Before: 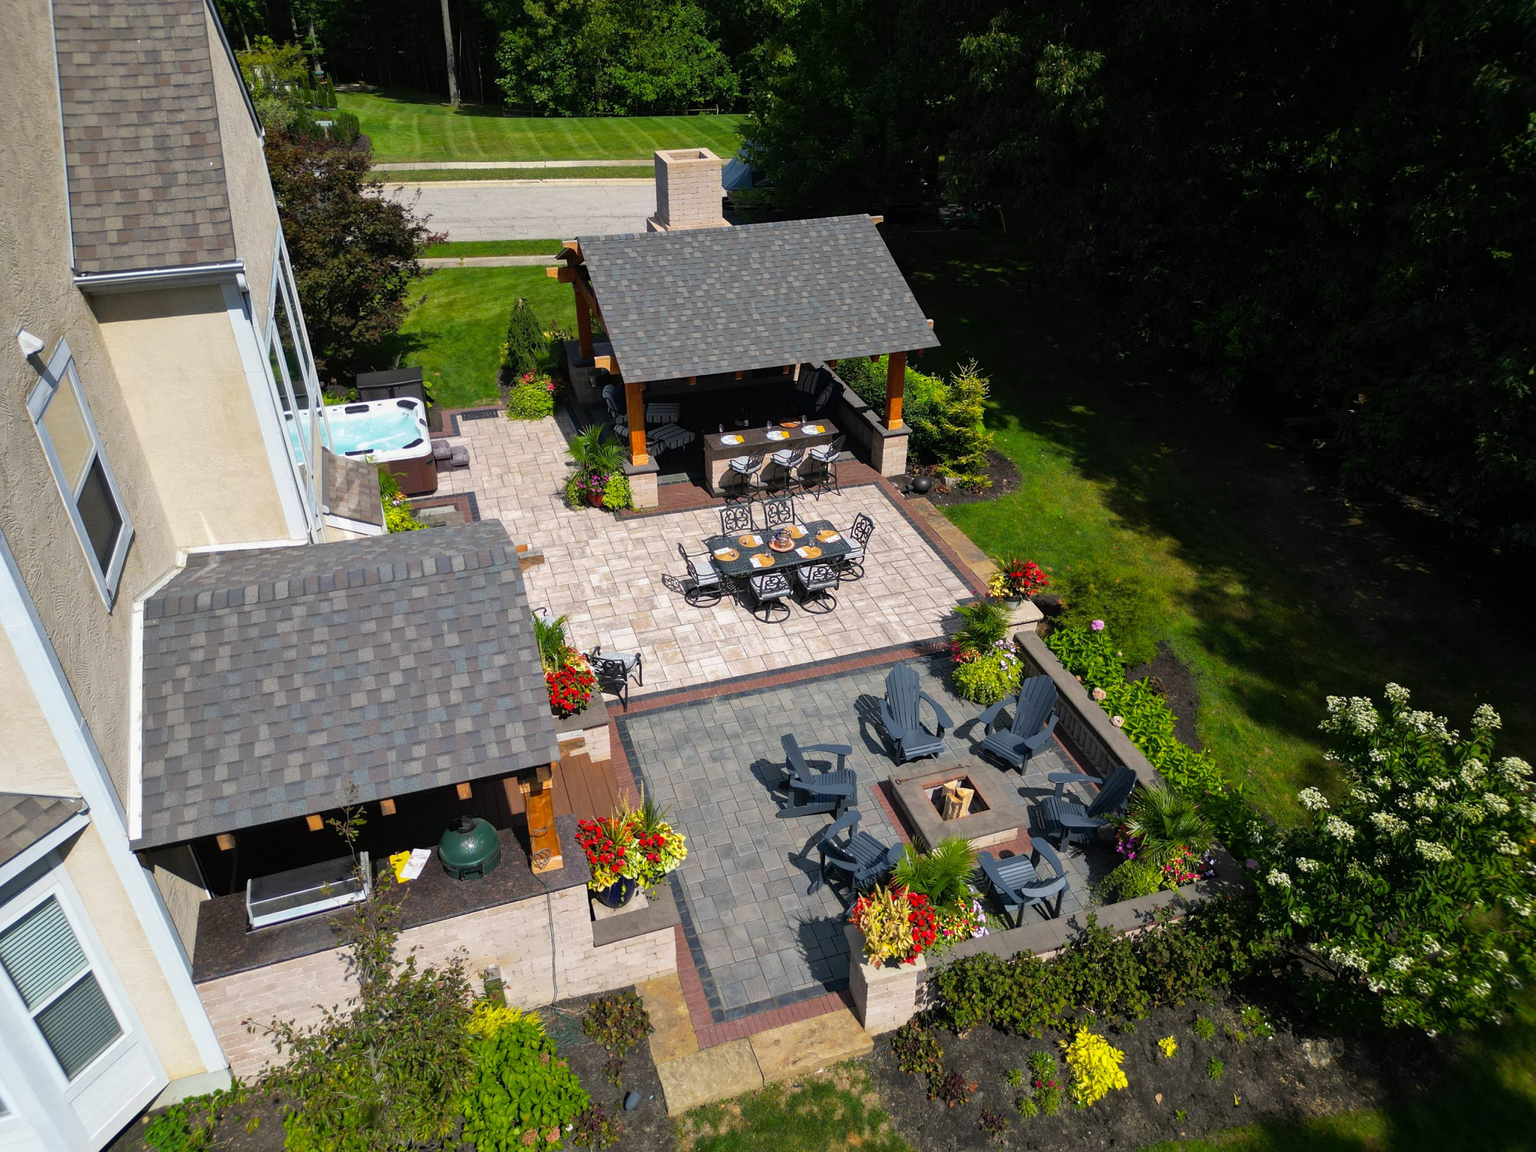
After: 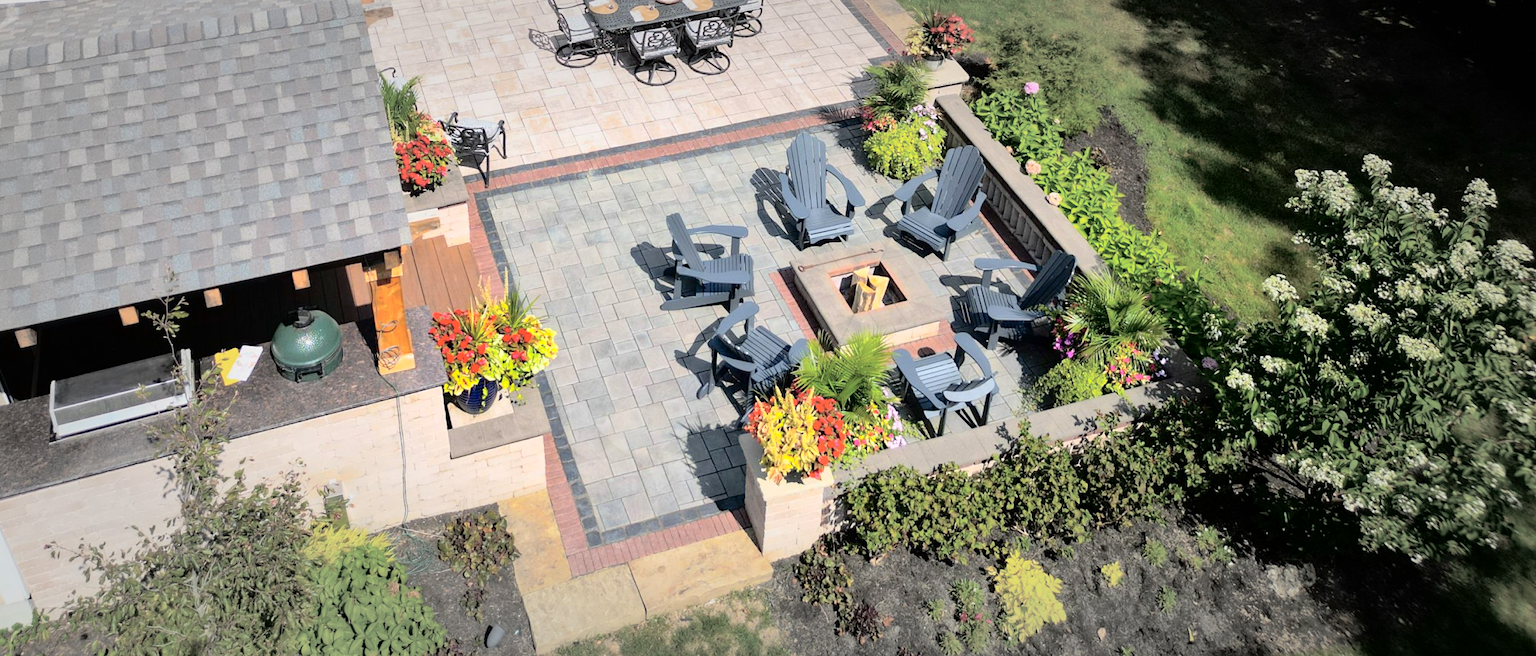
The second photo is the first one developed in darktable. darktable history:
sharpen: radius 5.343, amount 0.311, threshold 26.133
contrast brightness saturation: brightness 0.126
tone curve: curves: ch0 [(0, 0) (0.004, 0) (0.133, 0.071) (0.325, 0.456) (0.832, 0.957) (1, 1)], color space Lab, independent channels, preserve colors none
crop and rotate: left 13.243%, top 47.669%, bottom 2.898%
vignetting: fall-off start 48.49%, brightness -0.278, automatic ratio true, width/height ratio 1.291
shadows and highlights: on, module defaults
